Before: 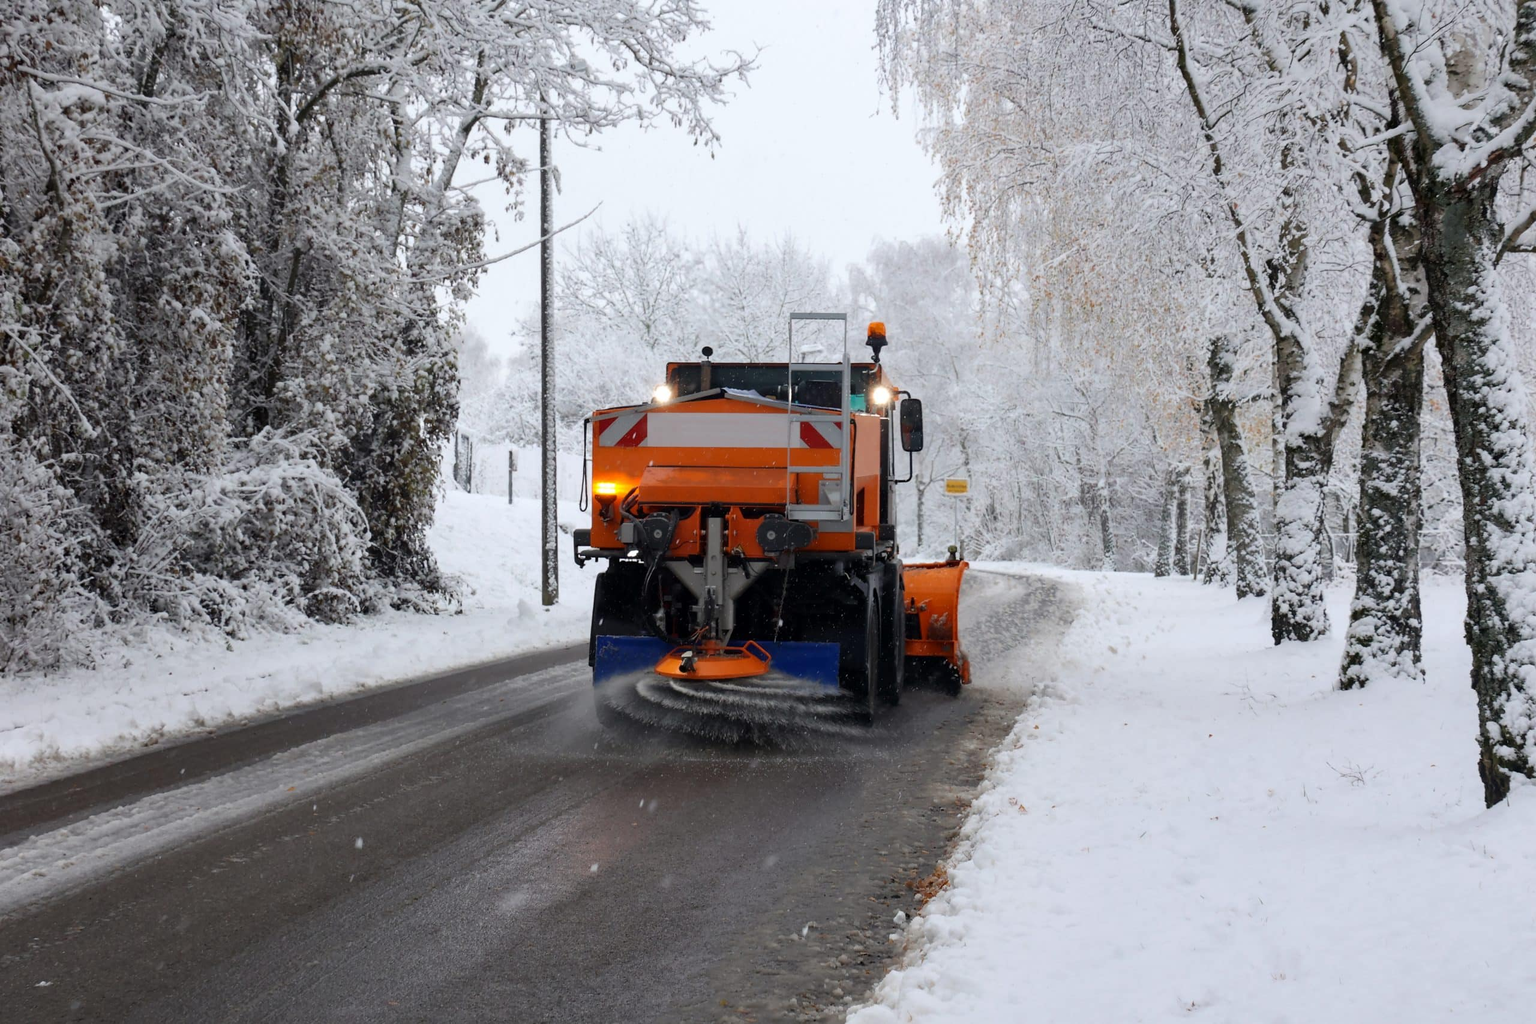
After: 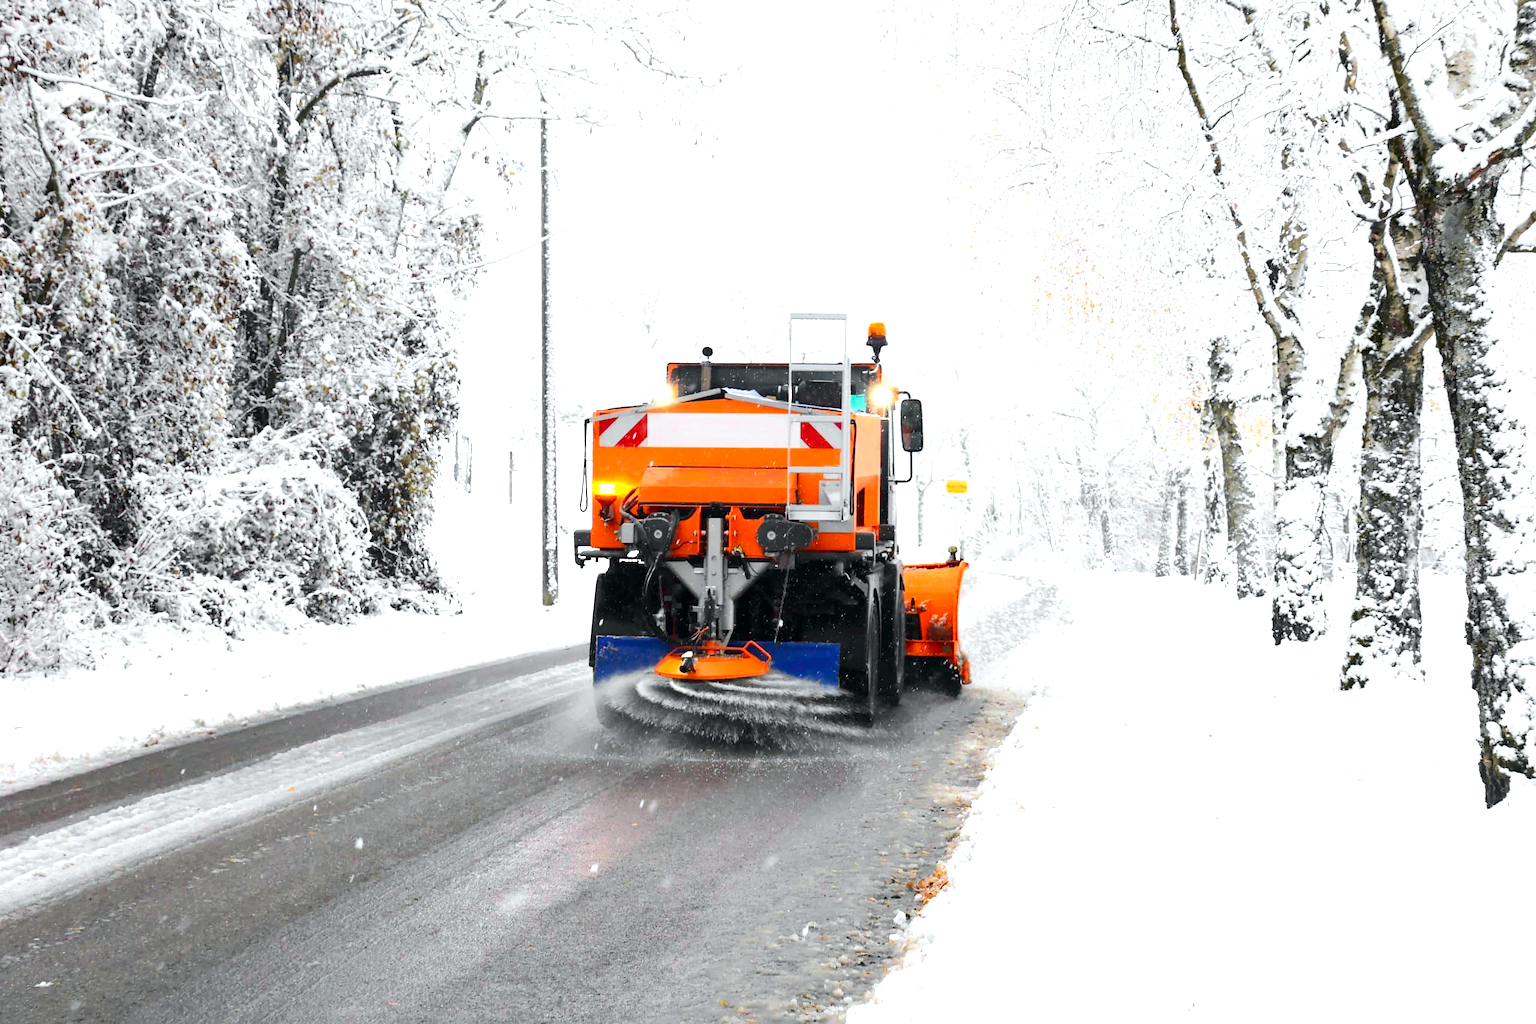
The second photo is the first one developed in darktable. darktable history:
tone curve: curves: ch0 [(0, 0) (0.071, 0.06) (0.253, 0.242) (0.437, 0.498) (0.55, 0.644) (0.657, 0.749) (0.823, 0.876) (1, 0.99)]; ch1 [(0, 0) (0.346, 0.307) (0.408, 0.369) (0.453, 0.457) (0.476, 0.489) (0.502, 0.493) (0.521, 0.515) (0.537, 0.531) (0.612, 0.641) (0.676, 0.728) (1, 1)]; ch2 [(0, 0) (0.346, 0.34) (0.434, 0.46) (0.485, 0.494) (0.5, 0.494) (0.511, 0.504) (0.537, 0.551) (0.579, 0.599) (0.625, 0.686) (1, 1)], color space Lab, independent channels, preserve colors none
exposure: black level correction 0, exposure 1.528 EV, compensate highlight preservation false
